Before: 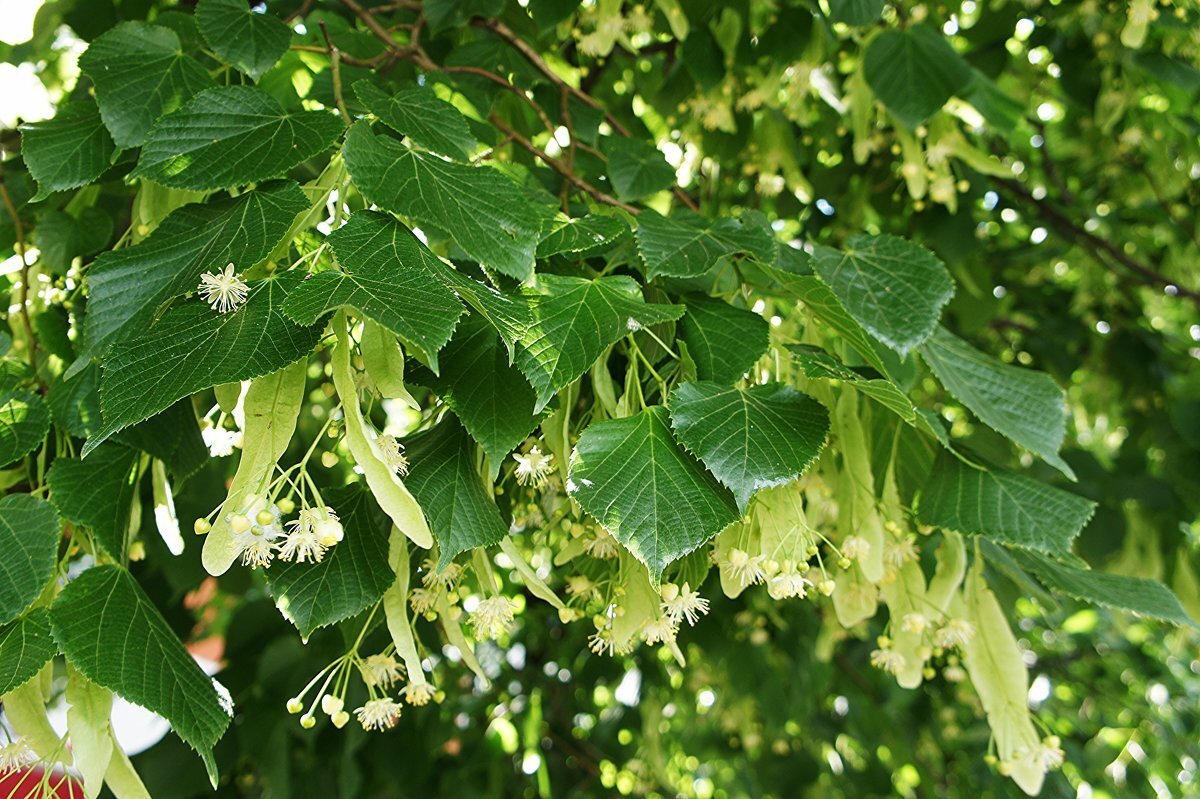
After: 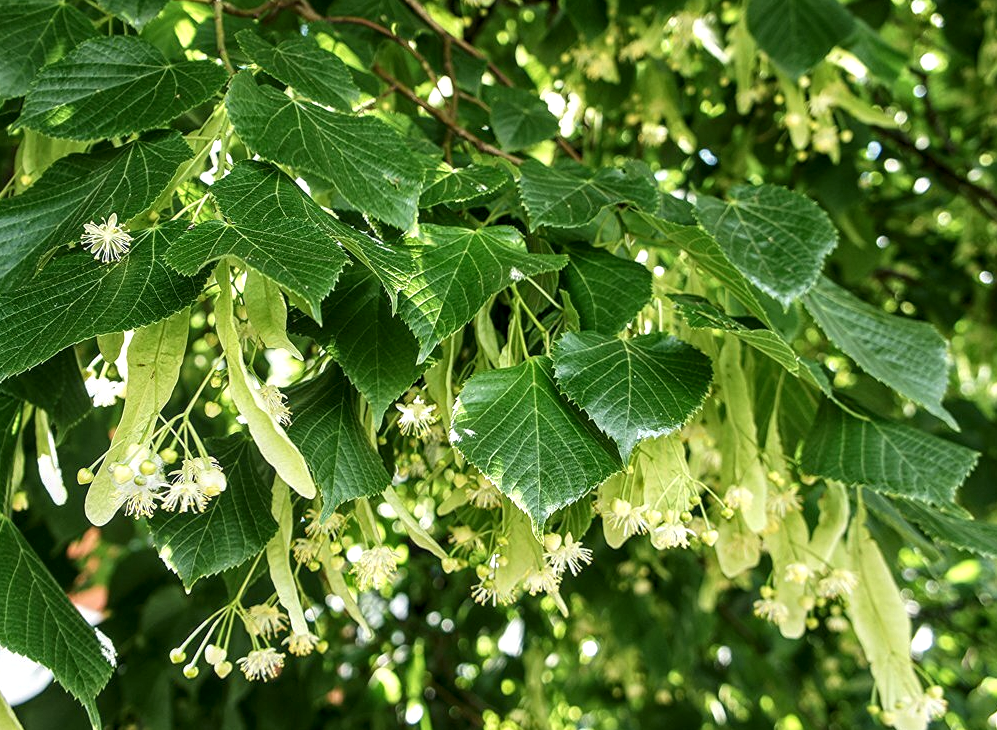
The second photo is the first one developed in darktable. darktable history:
crop: left 9.788%, top 6.295%, right 7.079%, bottom 2.273%
local contrast: detail 150%
